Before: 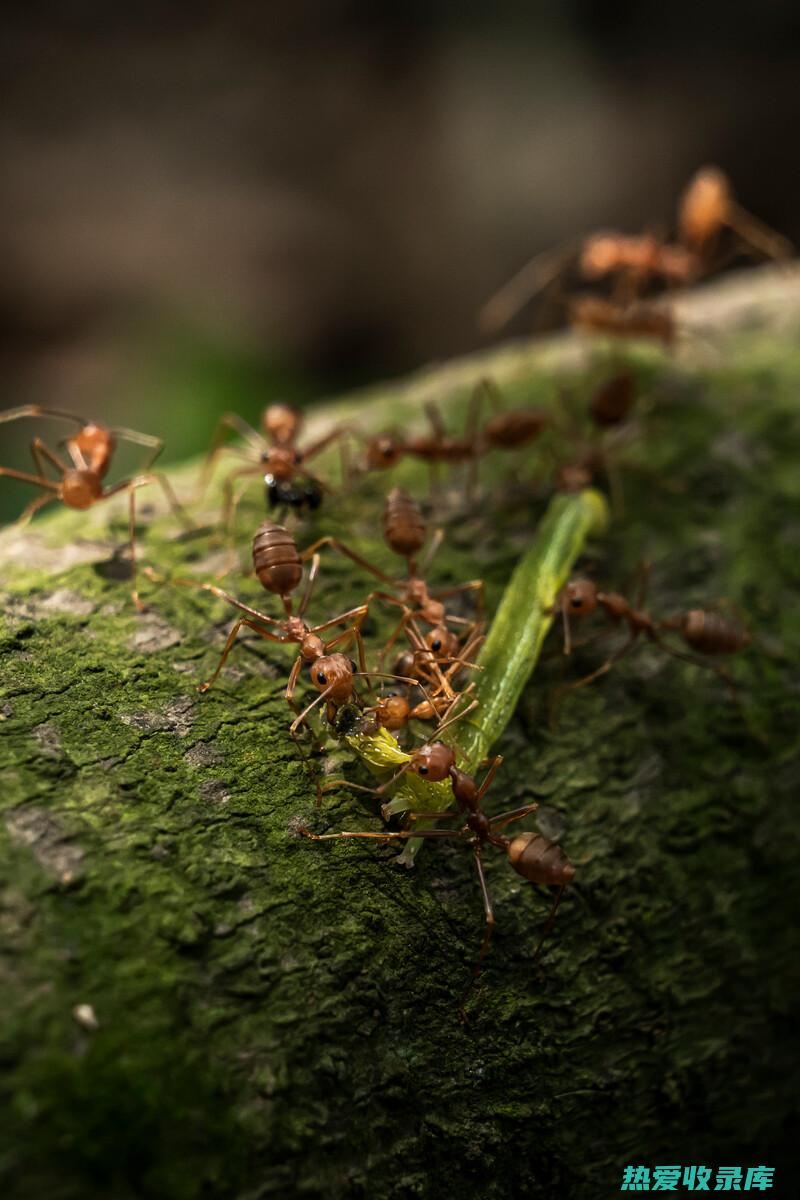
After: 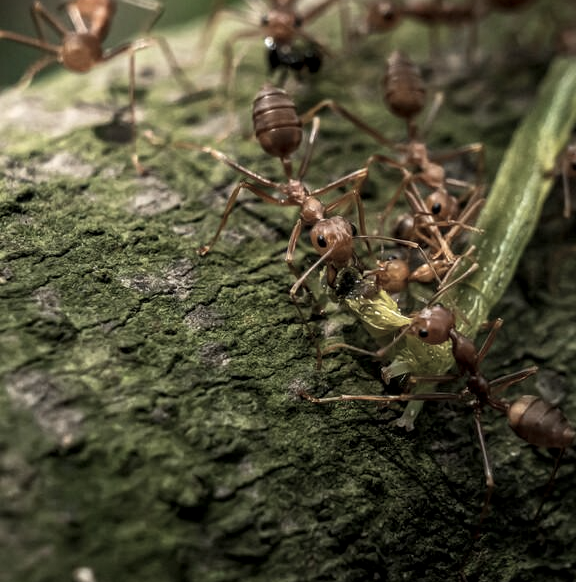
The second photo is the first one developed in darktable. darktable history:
local contrast: on, module defaults
white balance: emerald 1
color correction: saturation 0.57
crop: top 36.498%, right 27.964%, bottom 14.995%
